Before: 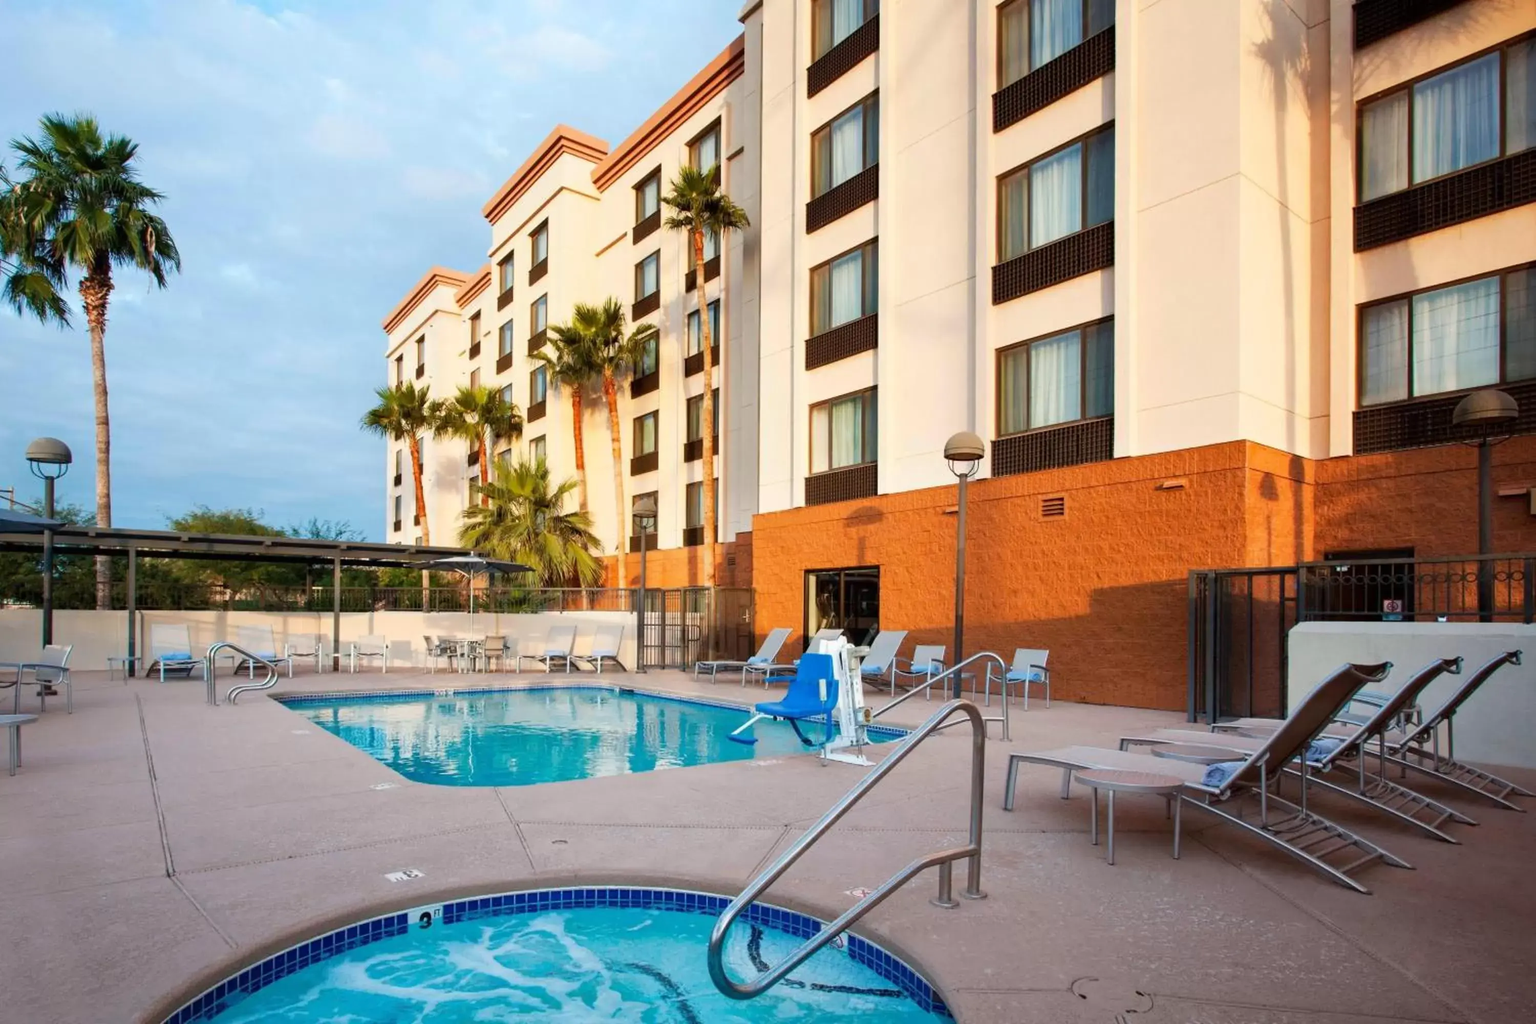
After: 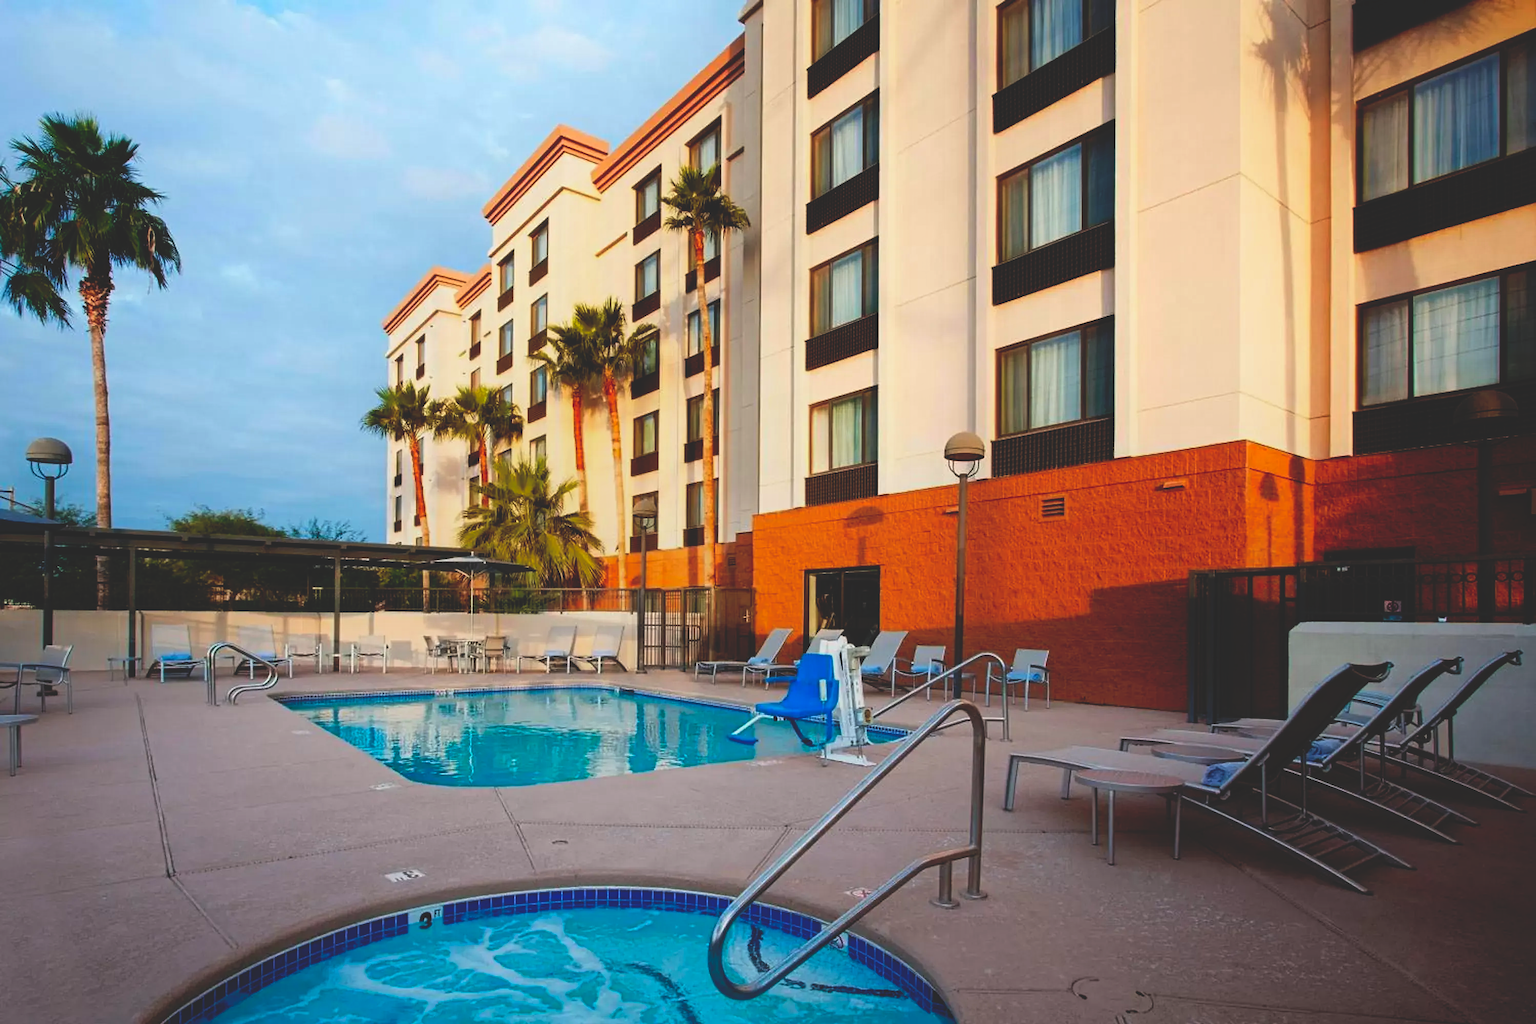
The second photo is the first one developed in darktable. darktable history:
sharpen: radius 0.997, threshold 1.094
base curve: curves: ch0 [(0, 0.02) (0.083, 0.036) (1, 1)], preserve colors none
contrast equalizer: y [[0.439, 0.44, 0.442, 0.457, 0.493, 0.498], [0.5 ×6], [0.5 ×6], [0 ×6], [0 ×6]]
